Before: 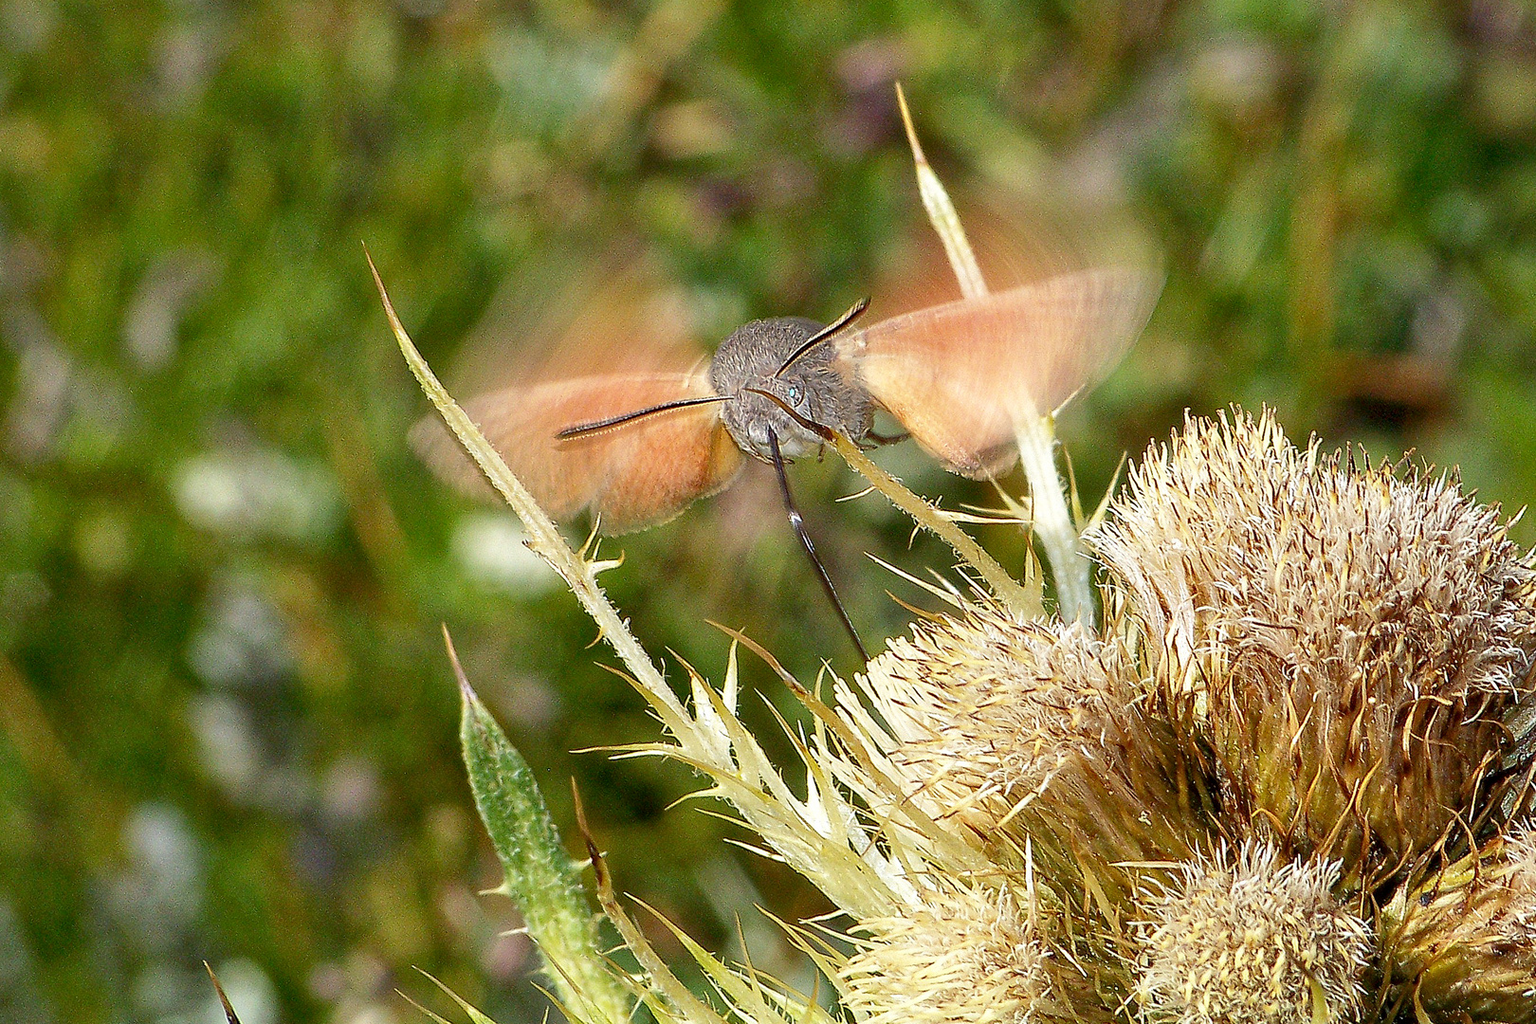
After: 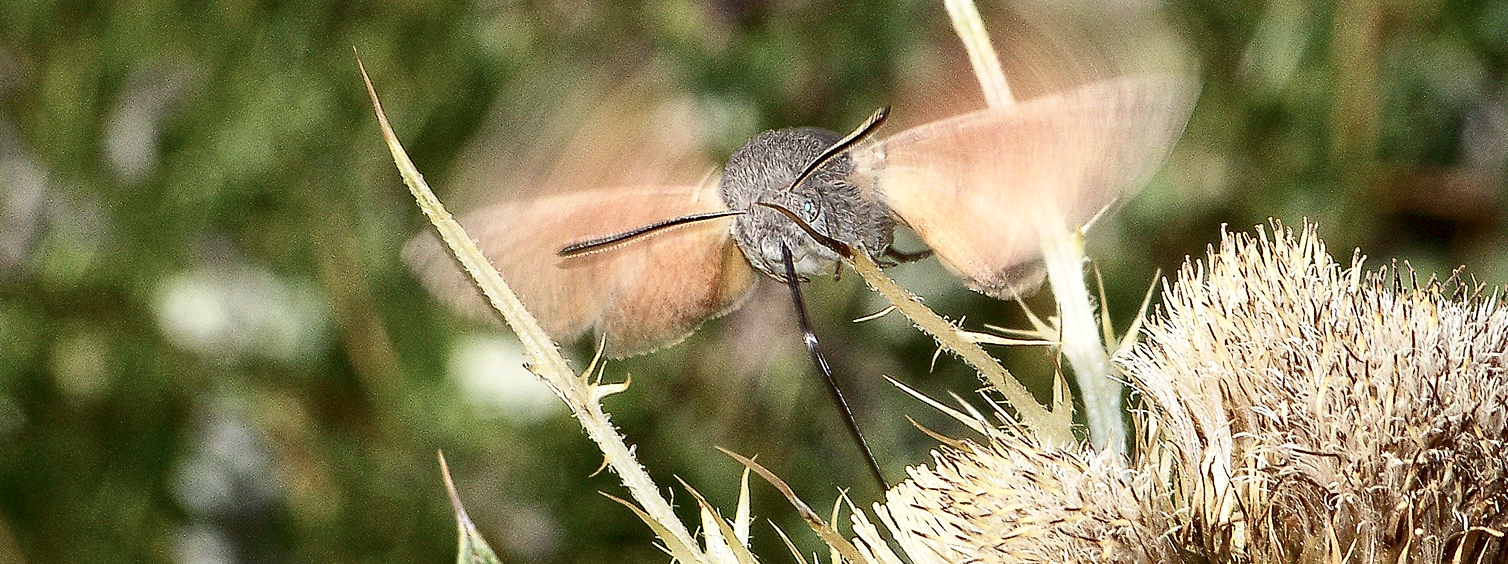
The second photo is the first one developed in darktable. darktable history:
crop: left 1.744%, top 19.225%, right 5.069%, bottom 28.357%
contrast brightness saturation: contrast 0.25, saturation -0.31
